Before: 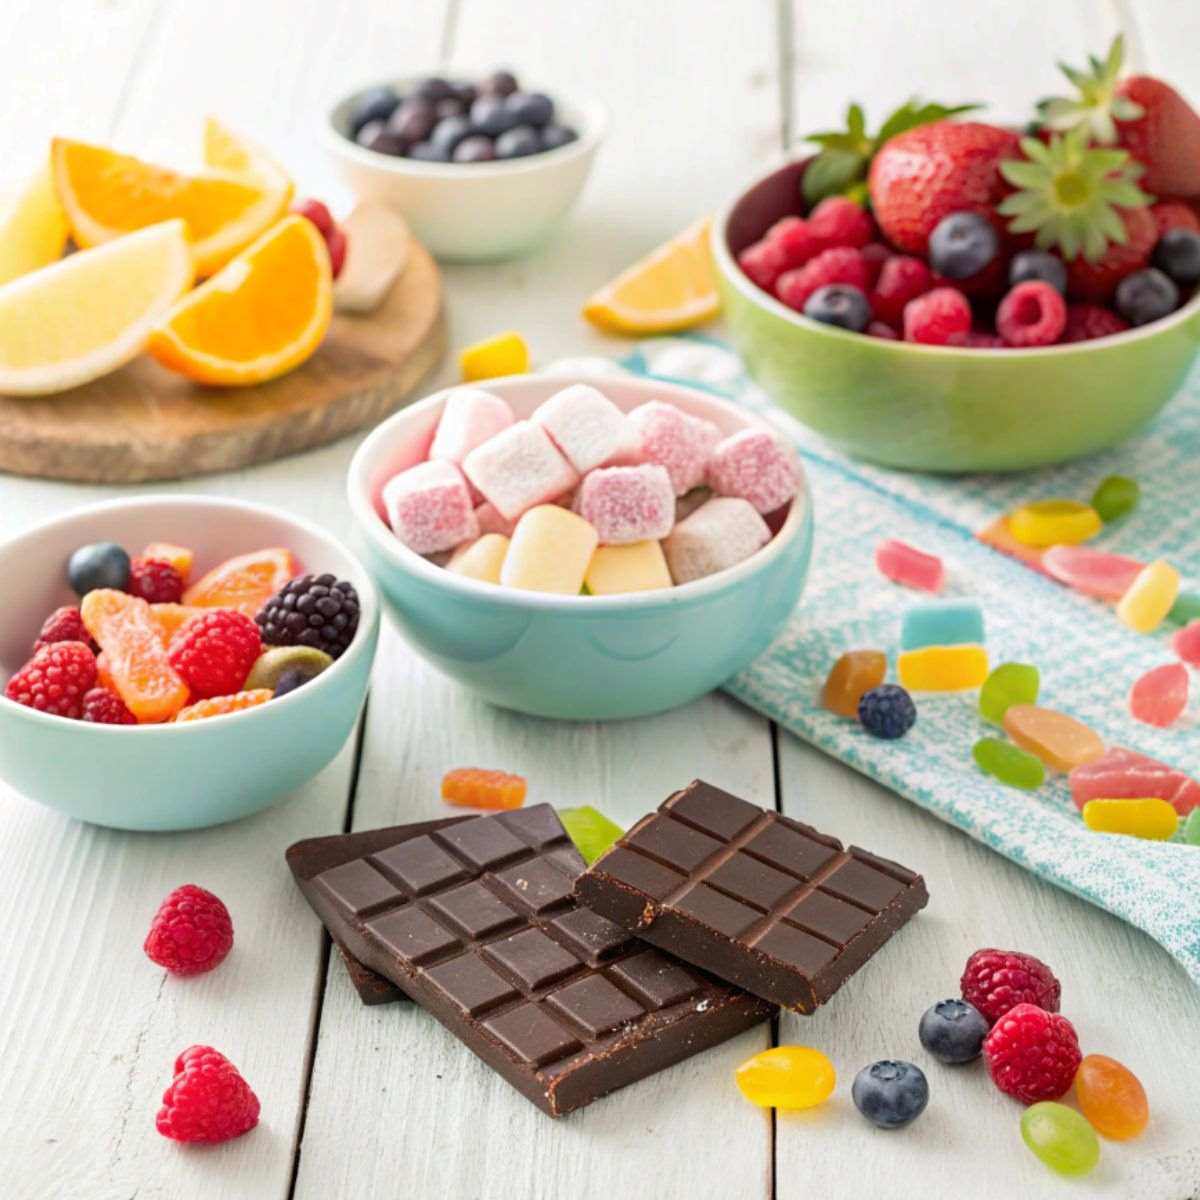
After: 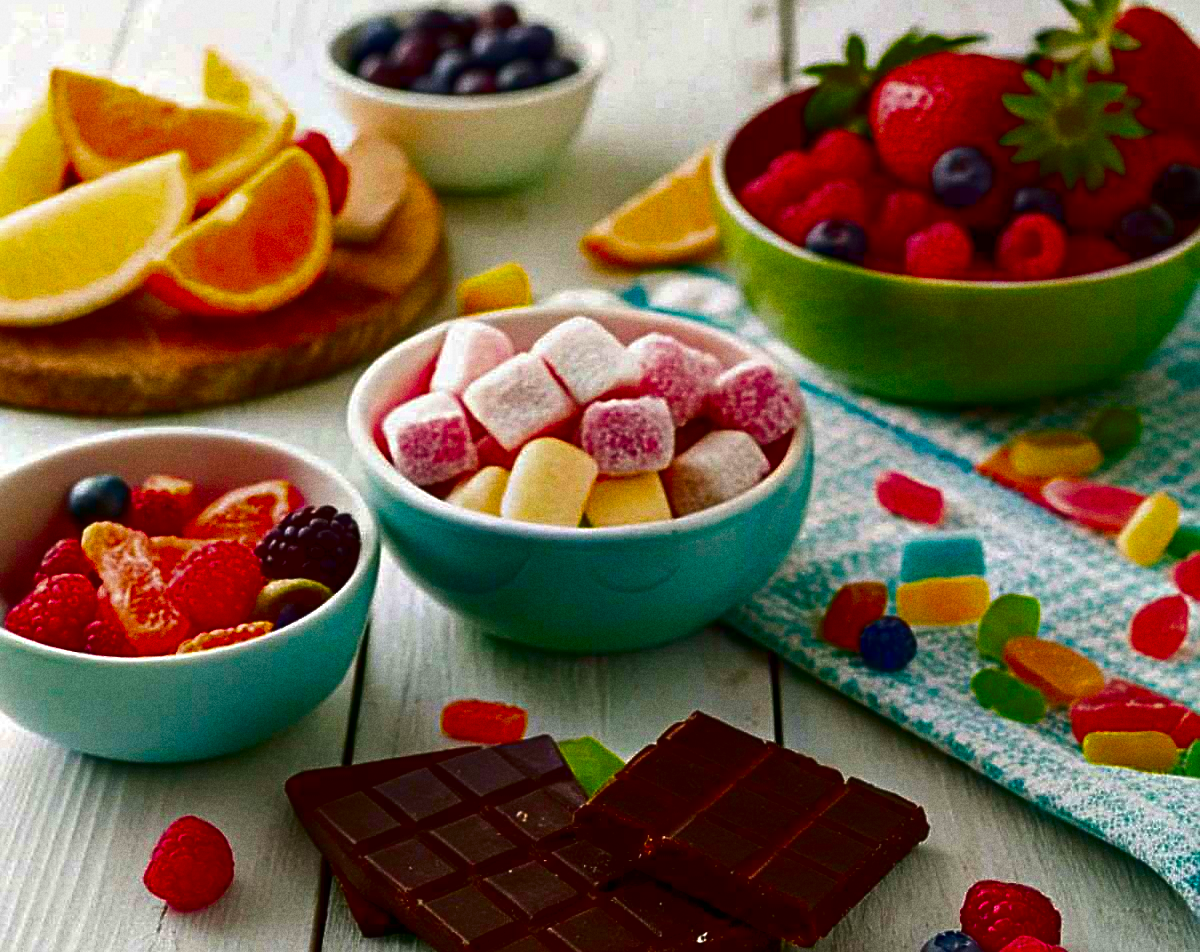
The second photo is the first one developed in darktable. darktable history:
crop and rotate: top 5.667%, bottom 14.937%
grain: coarseness 22.88 ISO
contrast brightness saturation: brightness -1, saturation 1
sharpen: on, module defaults
